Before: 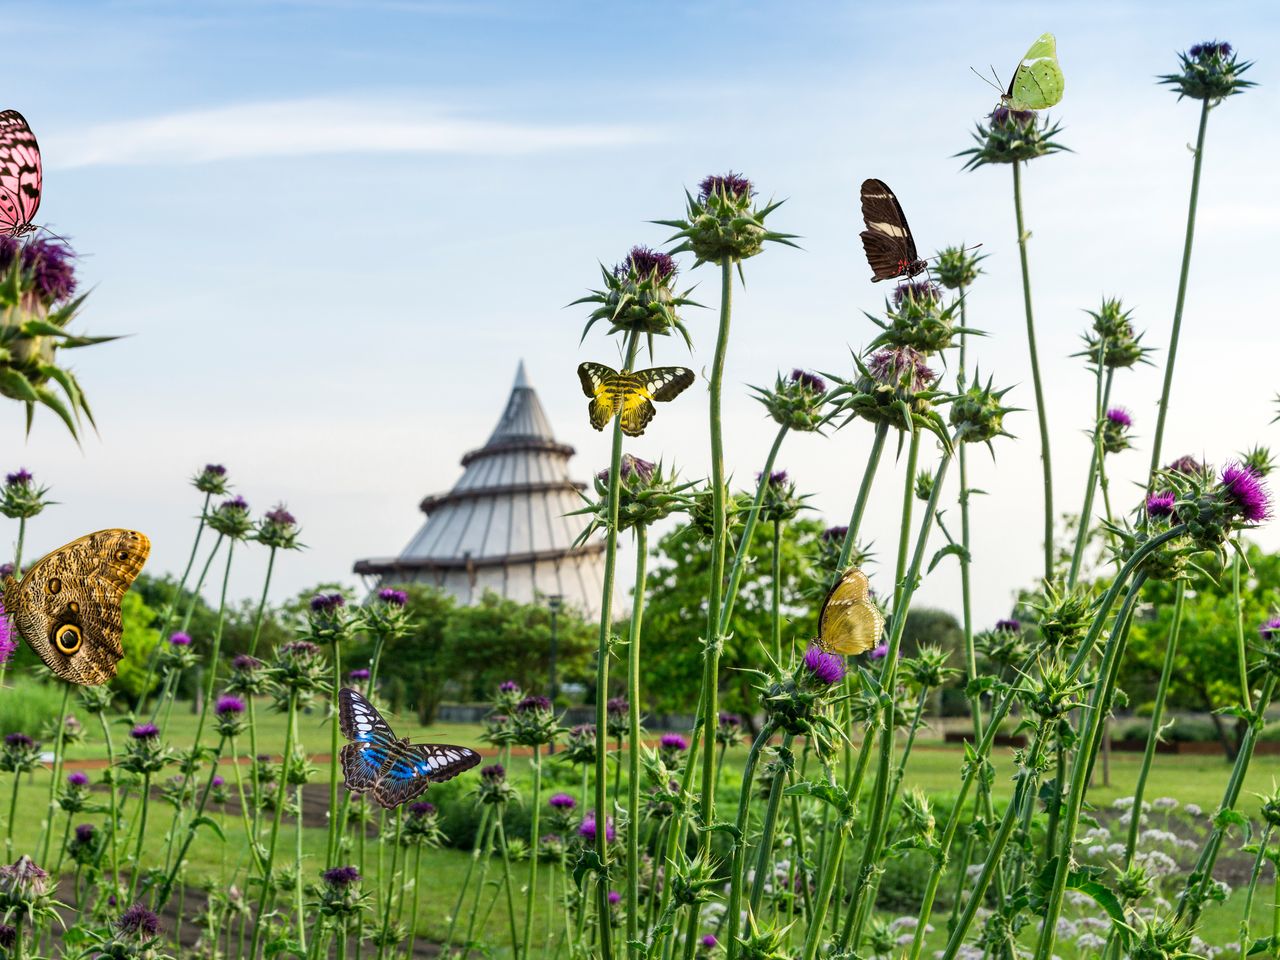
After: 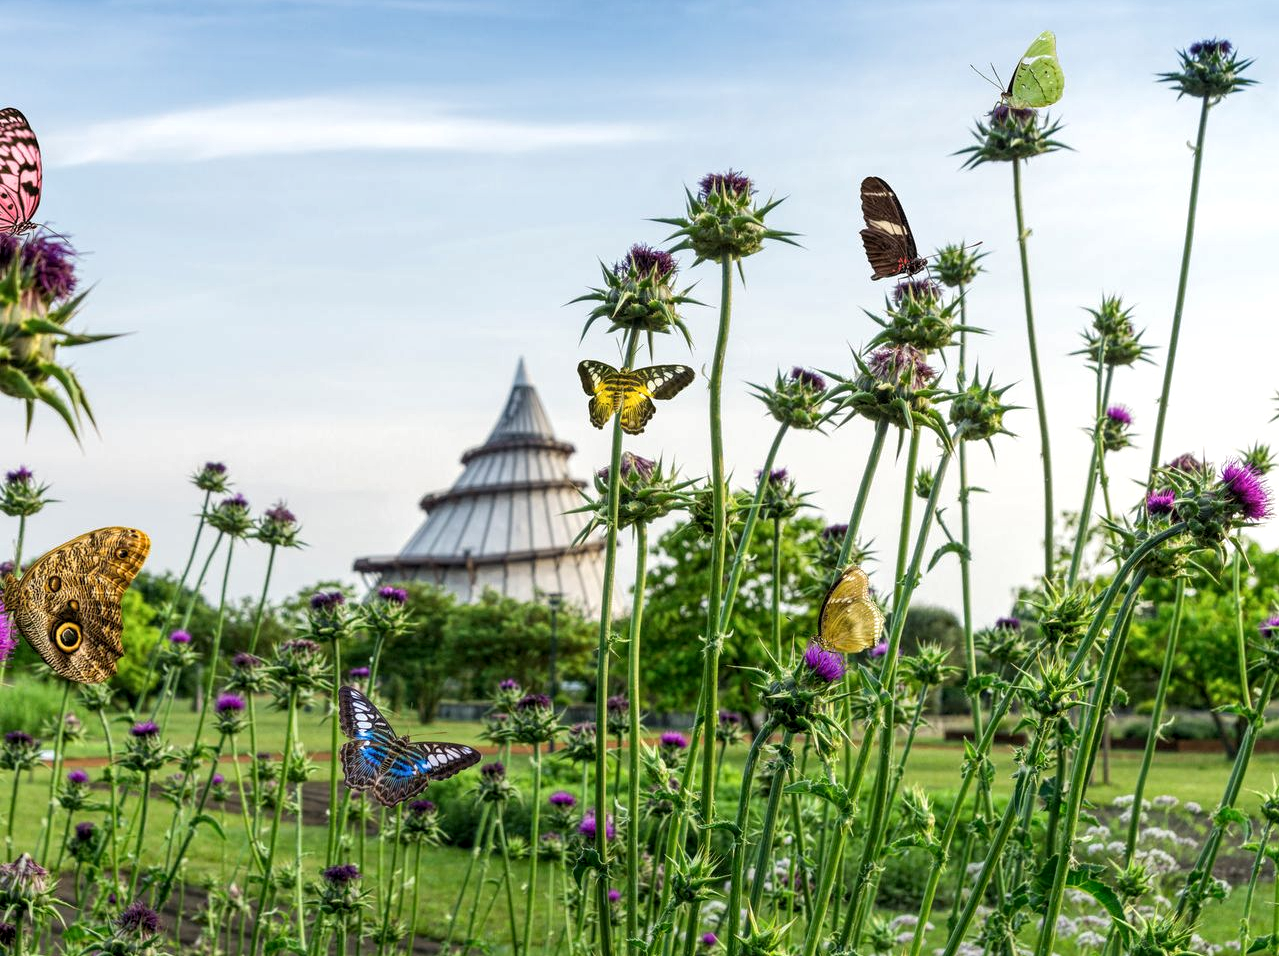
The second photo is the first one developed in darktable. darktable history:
crop: top 0.243%, bottom 0.164%
local contrast: highlights 96%, shadows 87%, detail 160%, midtone range 0.2
exposure: exposure -0.027 EV, compensate highlight preservation false
